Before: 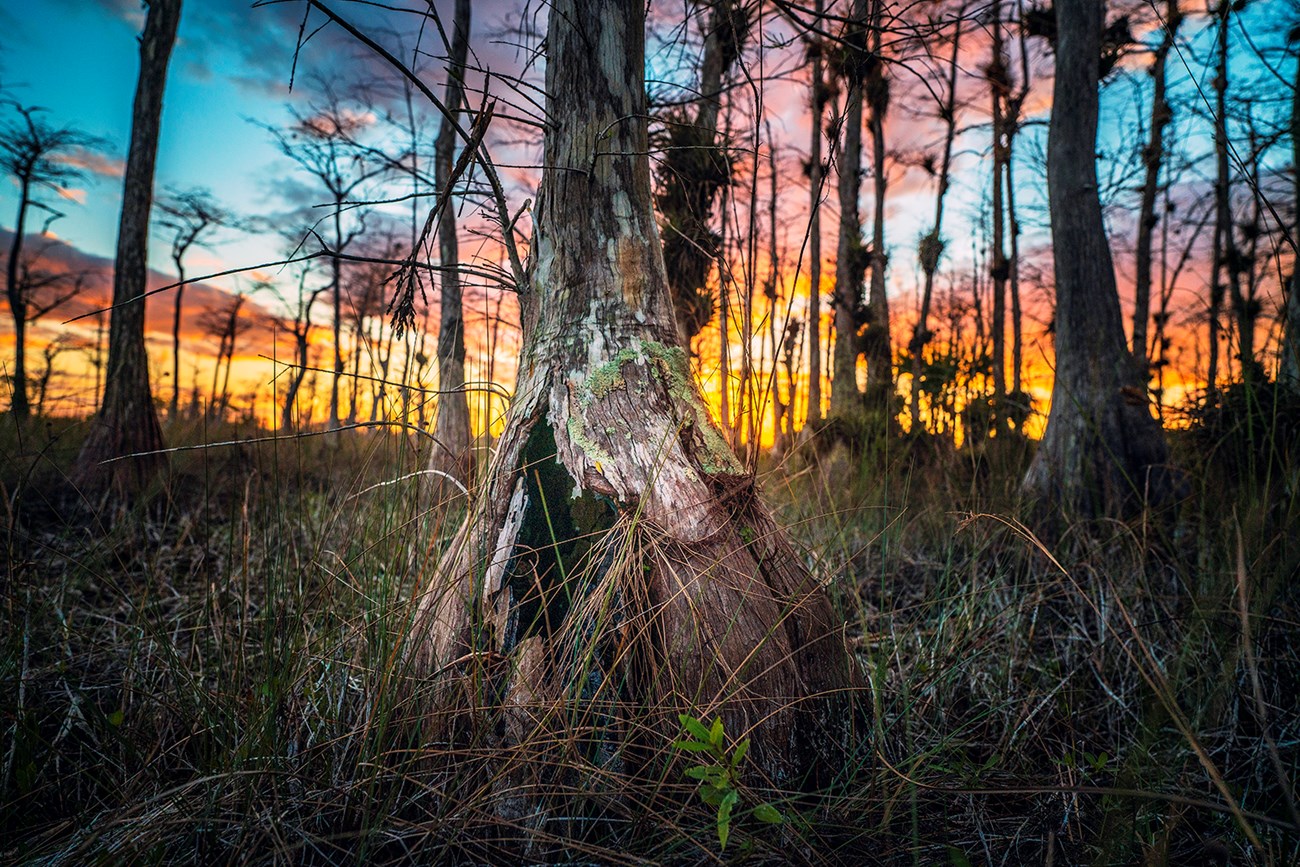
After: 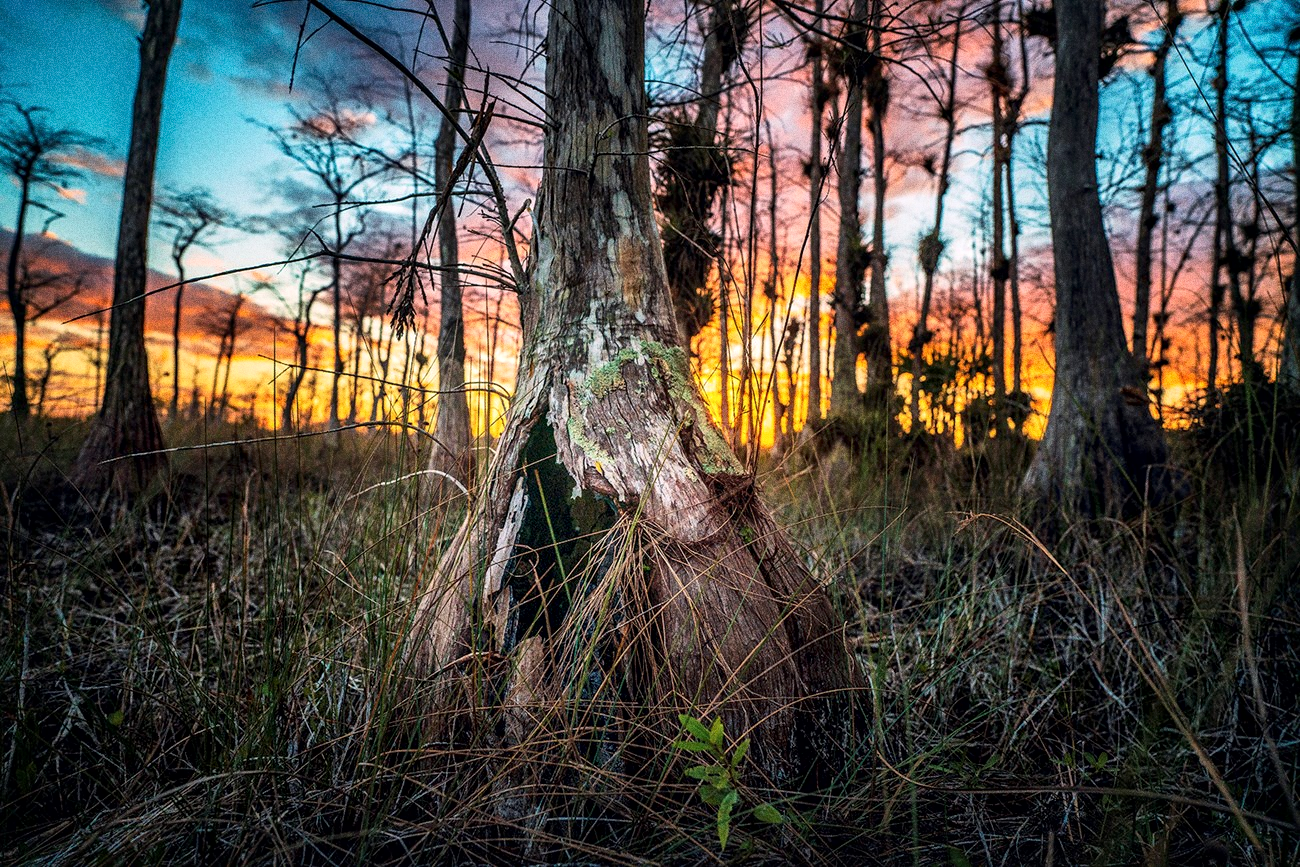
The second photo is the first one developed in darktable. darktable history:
grain: coarseness 0.09 ISO, strength 40%
local contrast: mode bilateral grid, contrast 20, coarseness 50, detail 148%, midtone range 0.2
